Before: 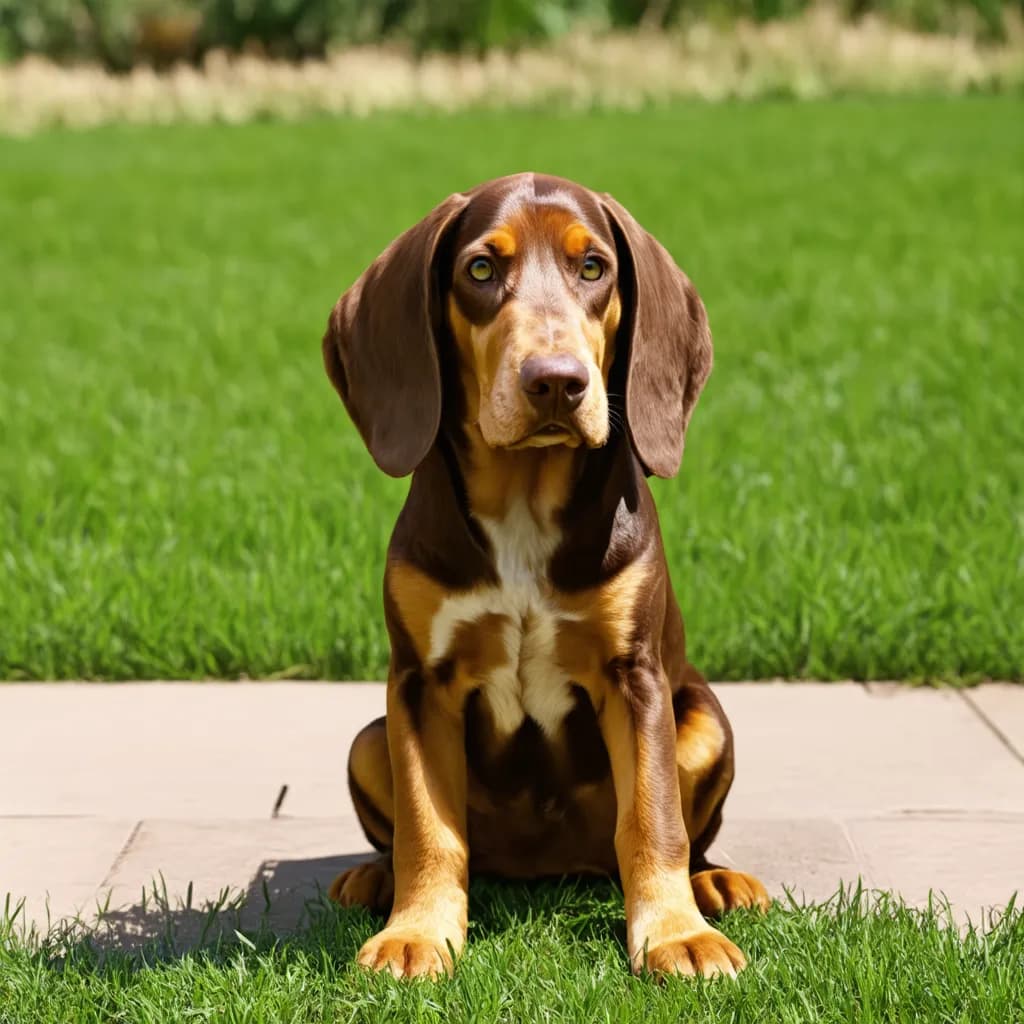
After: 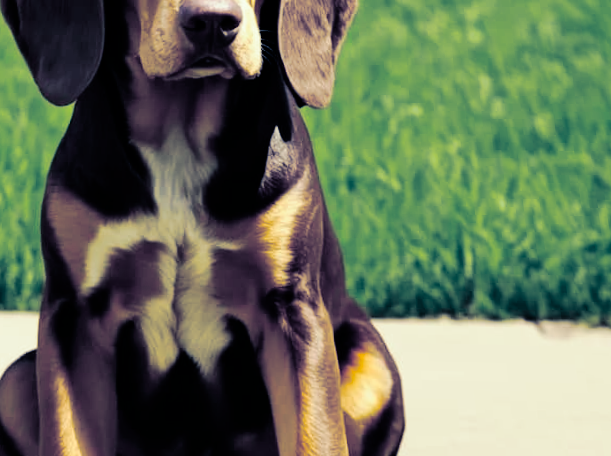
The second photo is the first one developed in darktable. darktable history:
color correction: highlights a* -4.73, highlights b* 5.06, saturation 0.97
crop and rotate: left 27.938%, top 27.046%, bottom 27.046%
rotate and perspective: rotation 0.72°, lens shift (vertical) -0.352, lens shift (horizontal) -0.051, crop left 0.152, crop right 0.859, crop top 0.019, crop bottom 0.964
split-toning: shadows › hue 226.8°, shadows › saturation 0.84
tone curve: curves: ch0 [(0, 0) (0.003, 0) (0.011, 0.001) (0.025, 0.003) (0.044, 0.005) (0.069, 0.012) (0.1, 0.023) (0.136, 0.039) (0.177, 0.088) (0.224, 0.15) (0.277, 0.24) (0.335, 0.337) (0.399, 0.437) (0.468, 0.535) (0.543, 0.629) (0.623, 0.71) (0.709, 0.782) (0.801, 0.856) (0.898, 0.94) (1, 1)], preserve colors none
